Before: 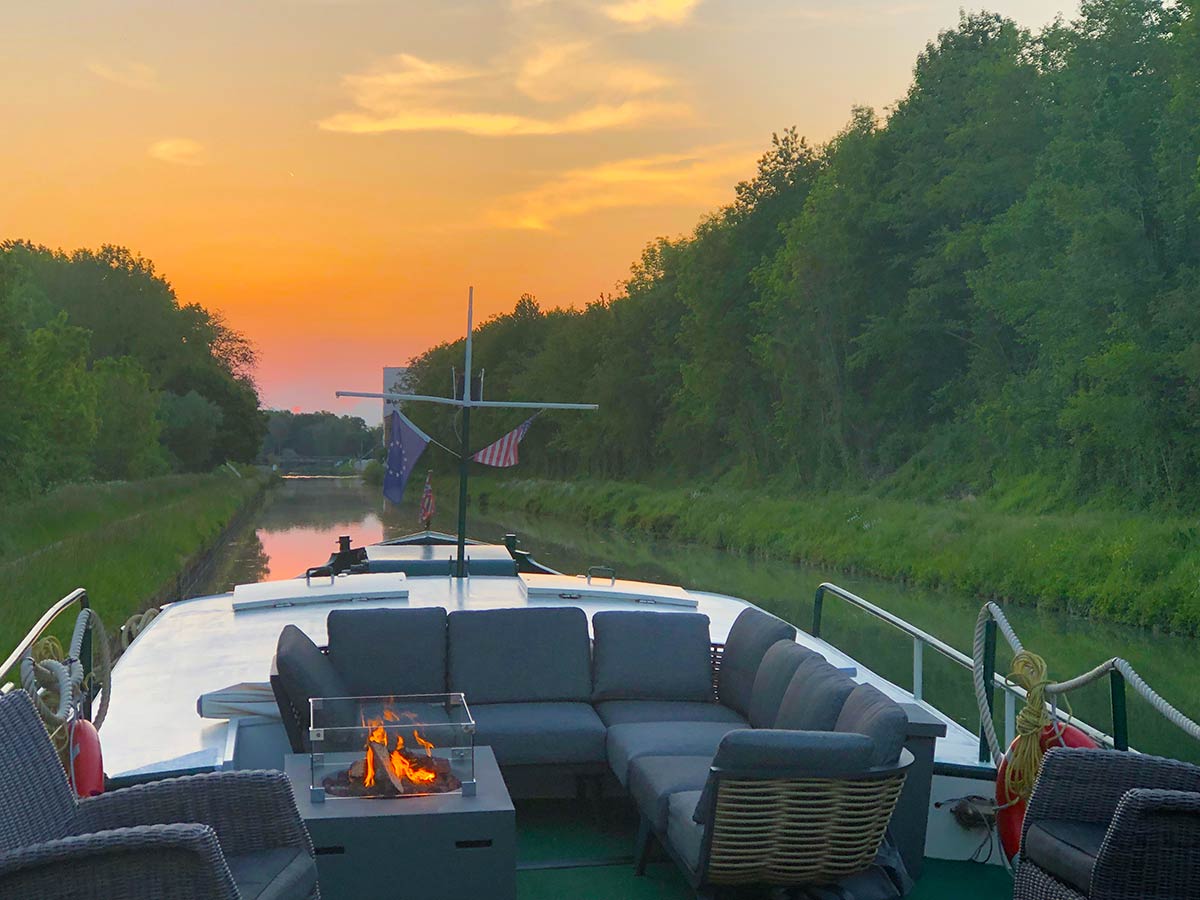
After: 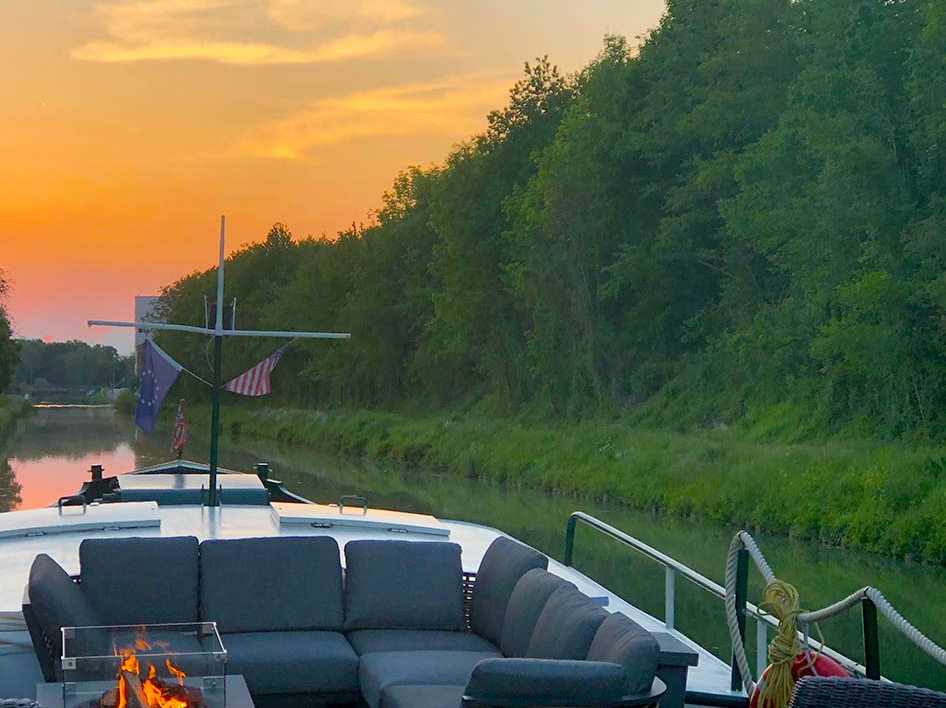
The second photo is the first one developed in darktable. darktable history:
crop and rotate: left 20.74%, top 7.912%, right 0.375%, bottom 13.378%
exposure: black level correction 0.011, compensate highlight preservation false
